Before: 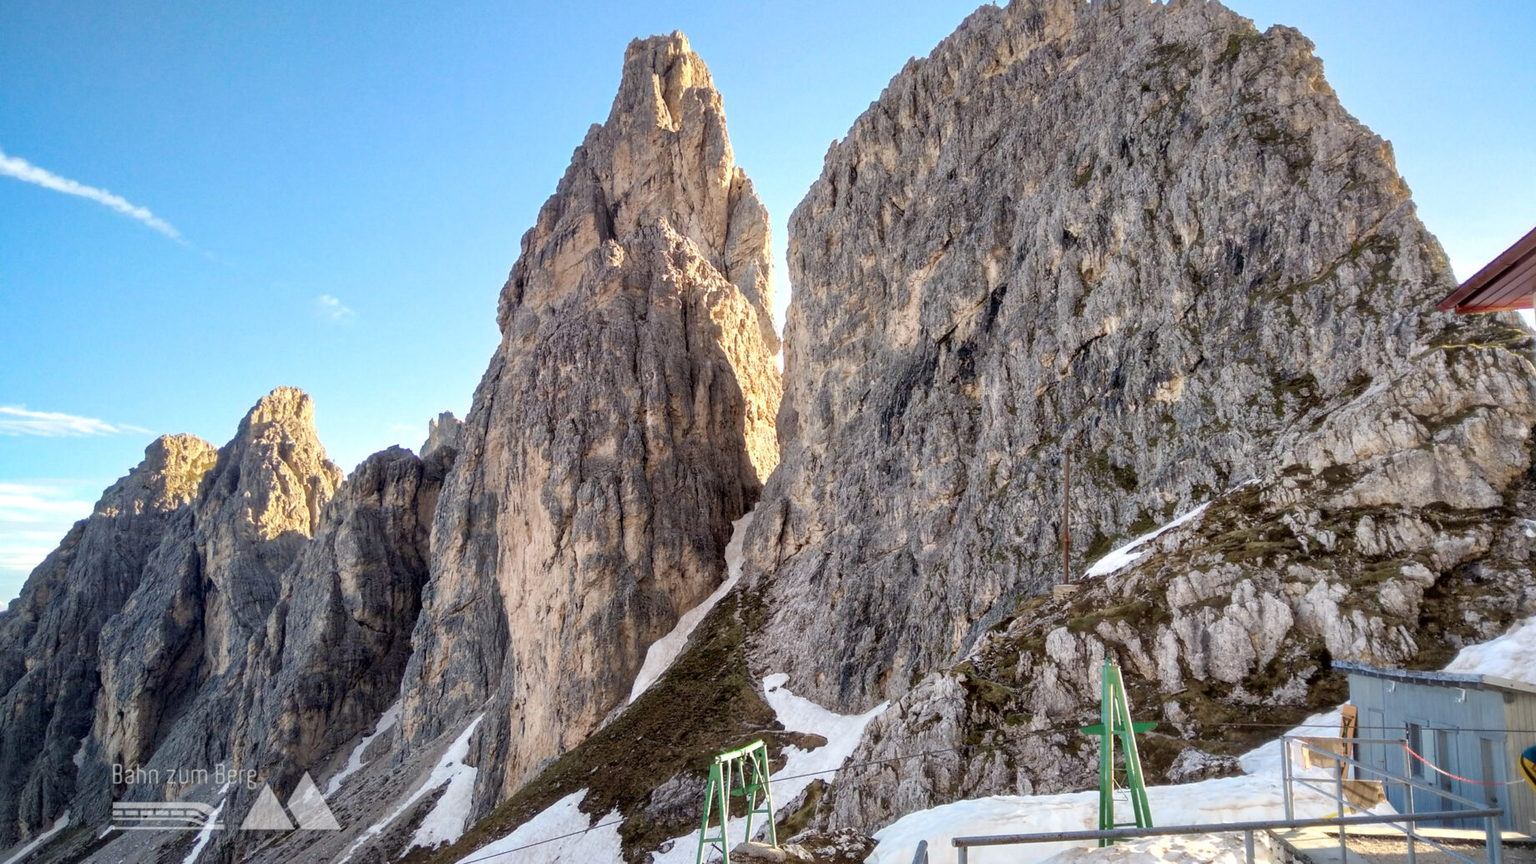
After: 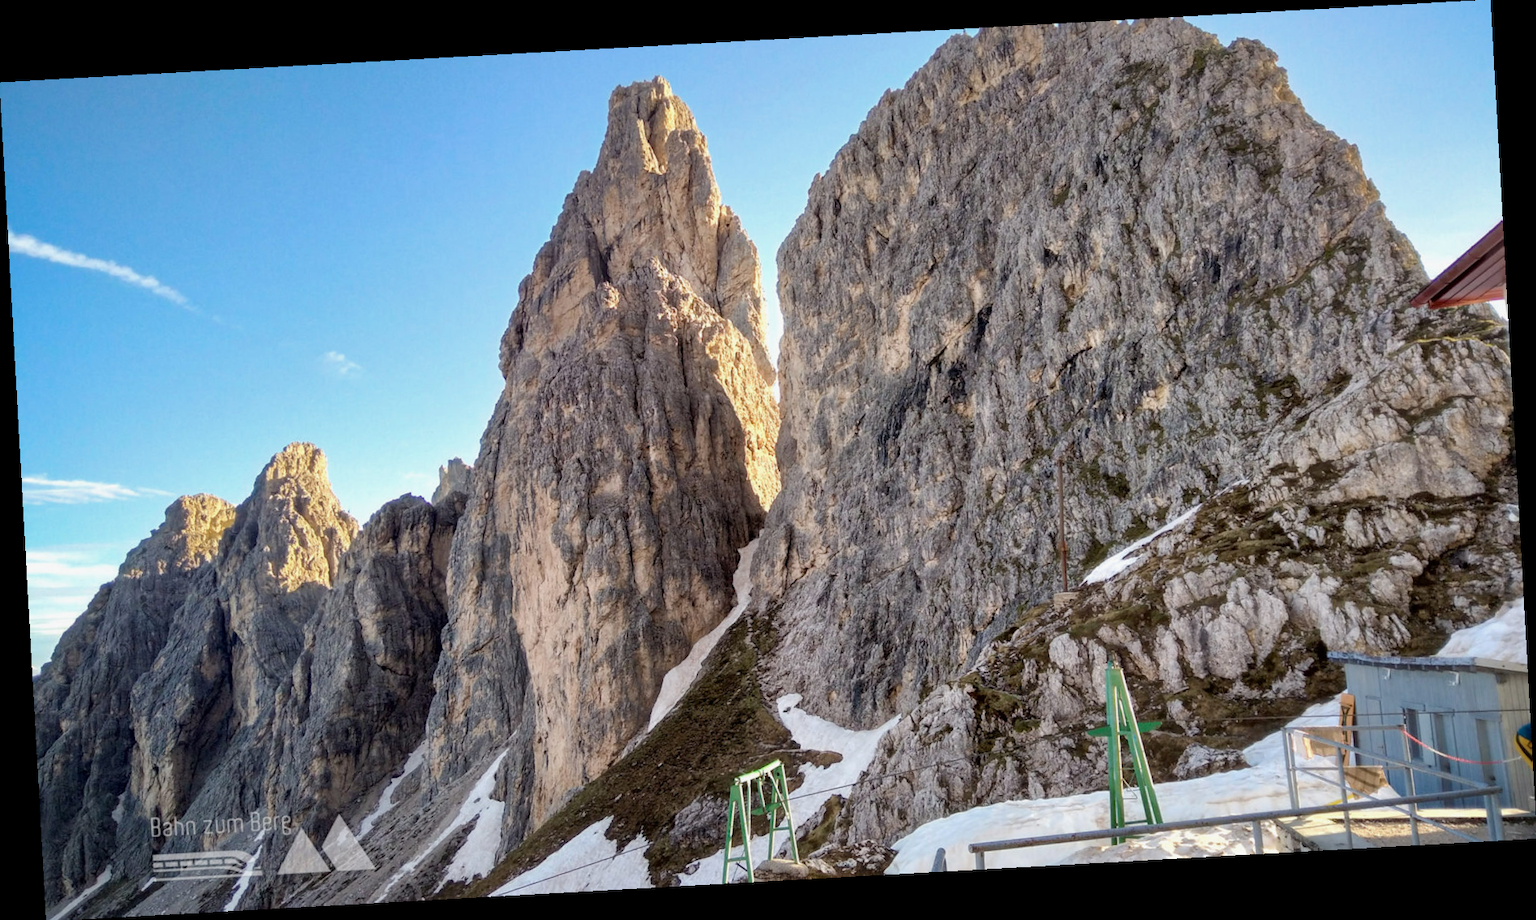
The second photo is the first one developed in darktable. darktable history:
shadows and highlights: shadows -20, white point adjustment -2, highlights -35
rotate and perspective: rotation -3.18°, automatic cropping off
